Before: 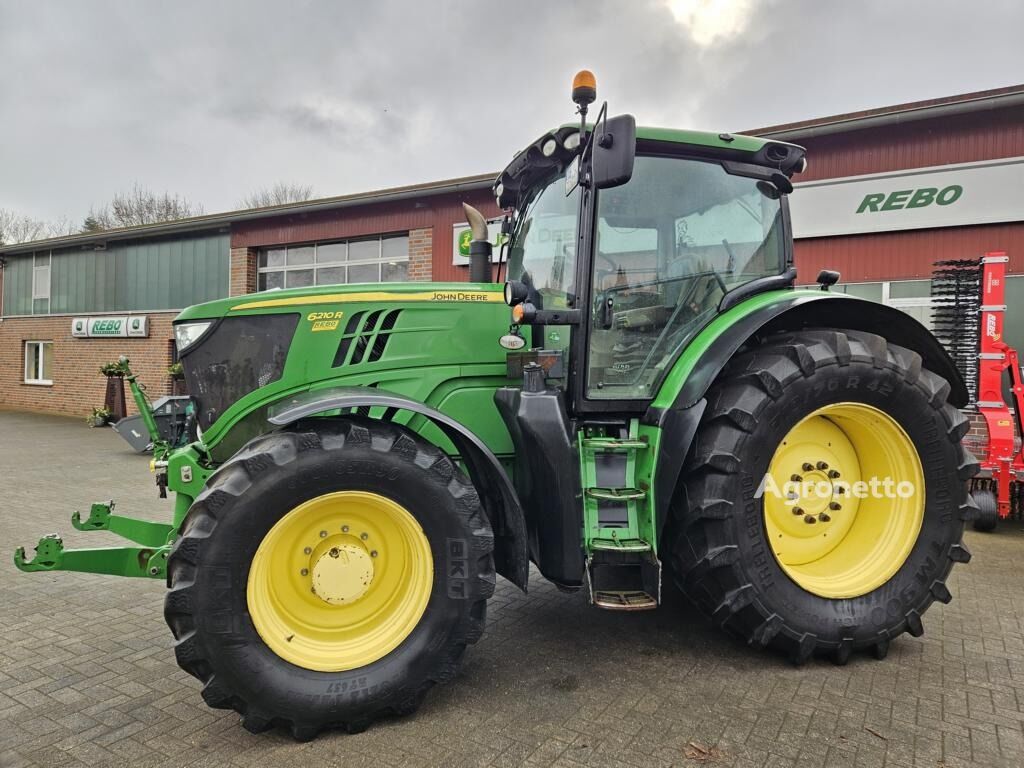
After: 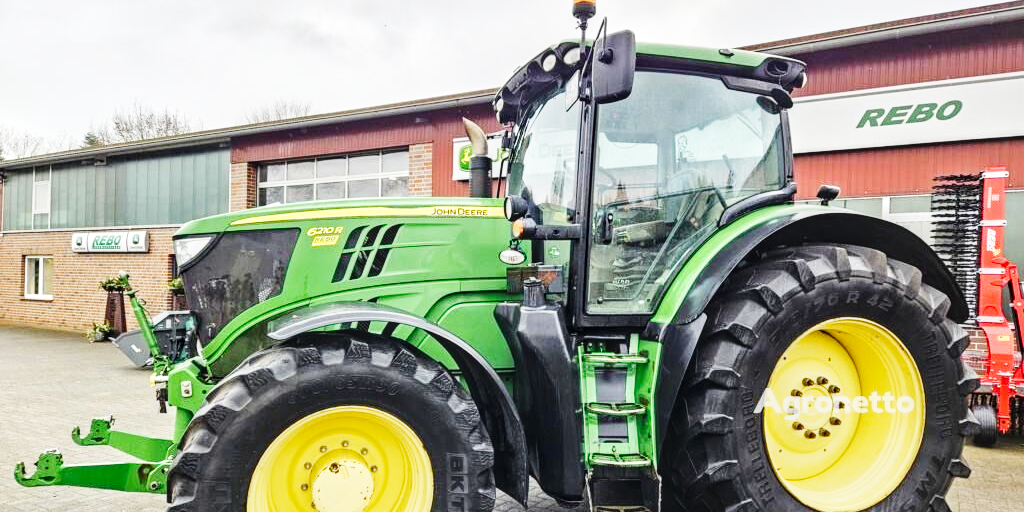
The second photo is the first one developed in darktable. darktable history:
crop: top 11.166%, bottom 22.168%
local contrast: on, module defaults
base curve: curves: ch0 [(0, 0.003) (0.001, 0.002) (0.006, 0.004) (0.02, 0.022) (0.048, 0.086) (0.094, 0.234) (0.162, 0.431) (0.258, 0.629) (0.385, 0.8) (0.548, 0.918) (0.751, 0.988) (1, 1)], preserve colors none
